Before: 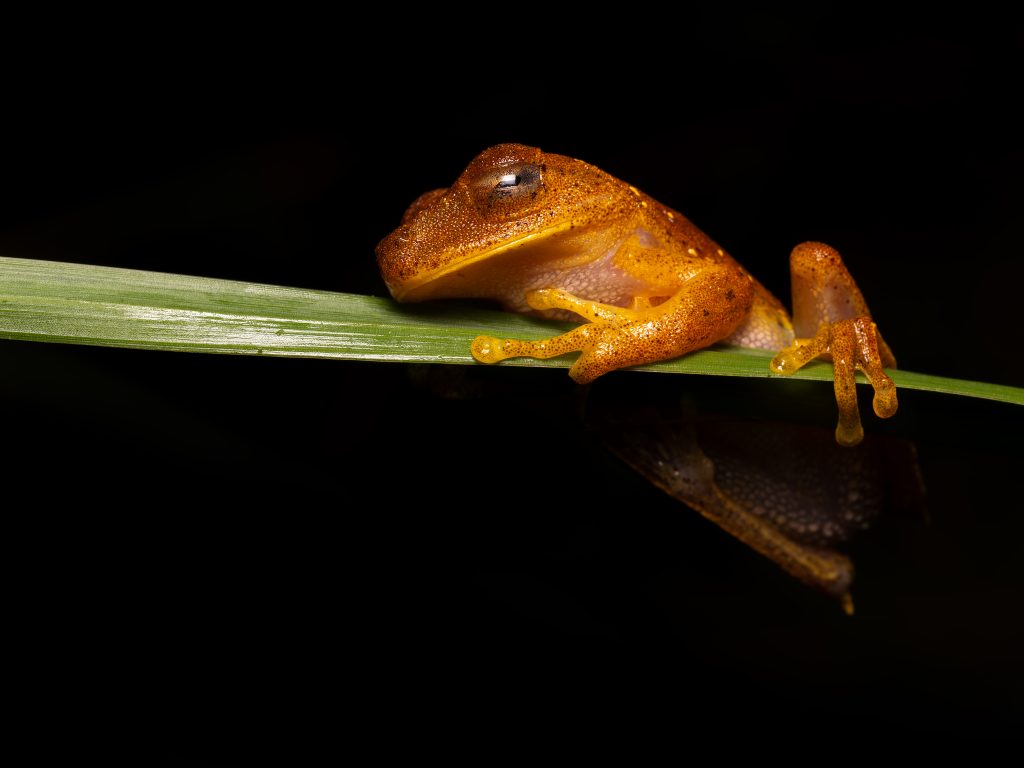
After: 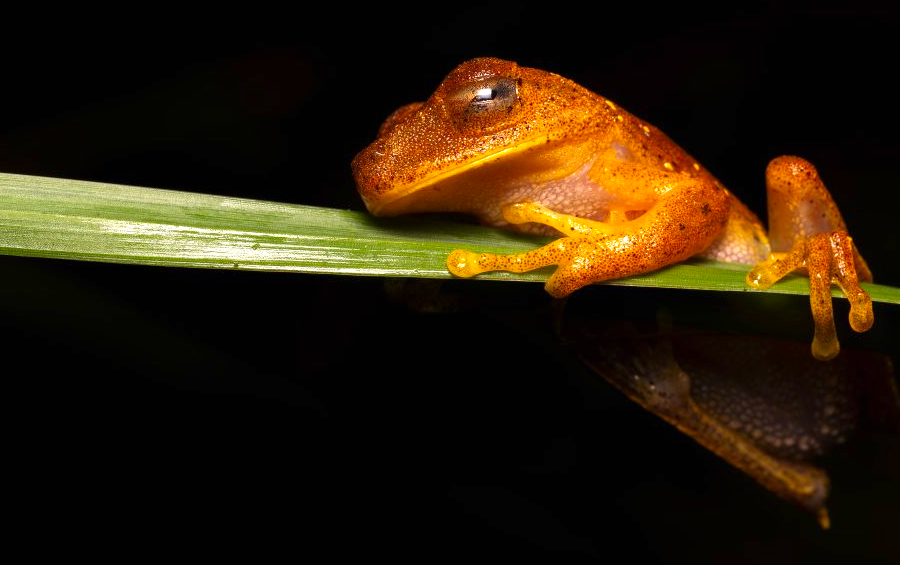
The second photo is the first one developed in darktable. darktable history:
contrast brightness saturation: saturation 0.13
exposure: black level correction 0, exposure 0.5 EV, compensate highlight preservation false
crop and rotate: left 2.425%, top 11.305%, right 9.6%, bottom 15.08%
